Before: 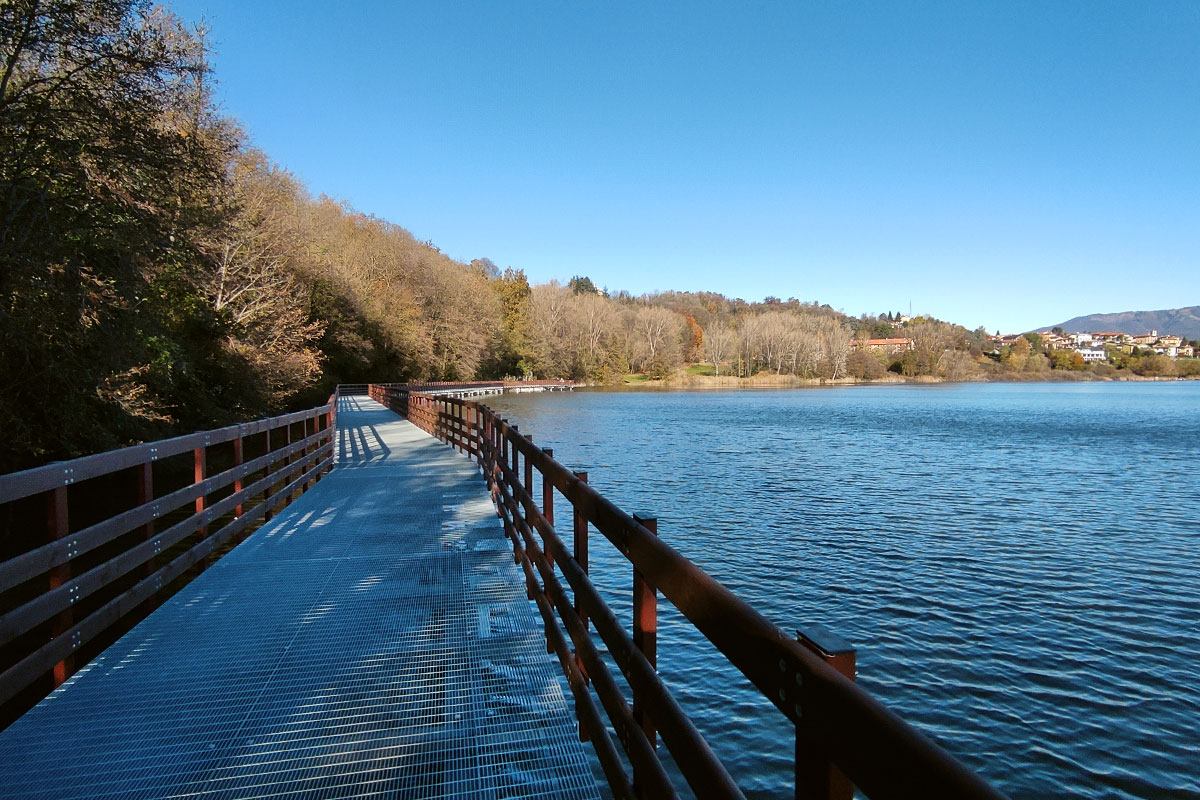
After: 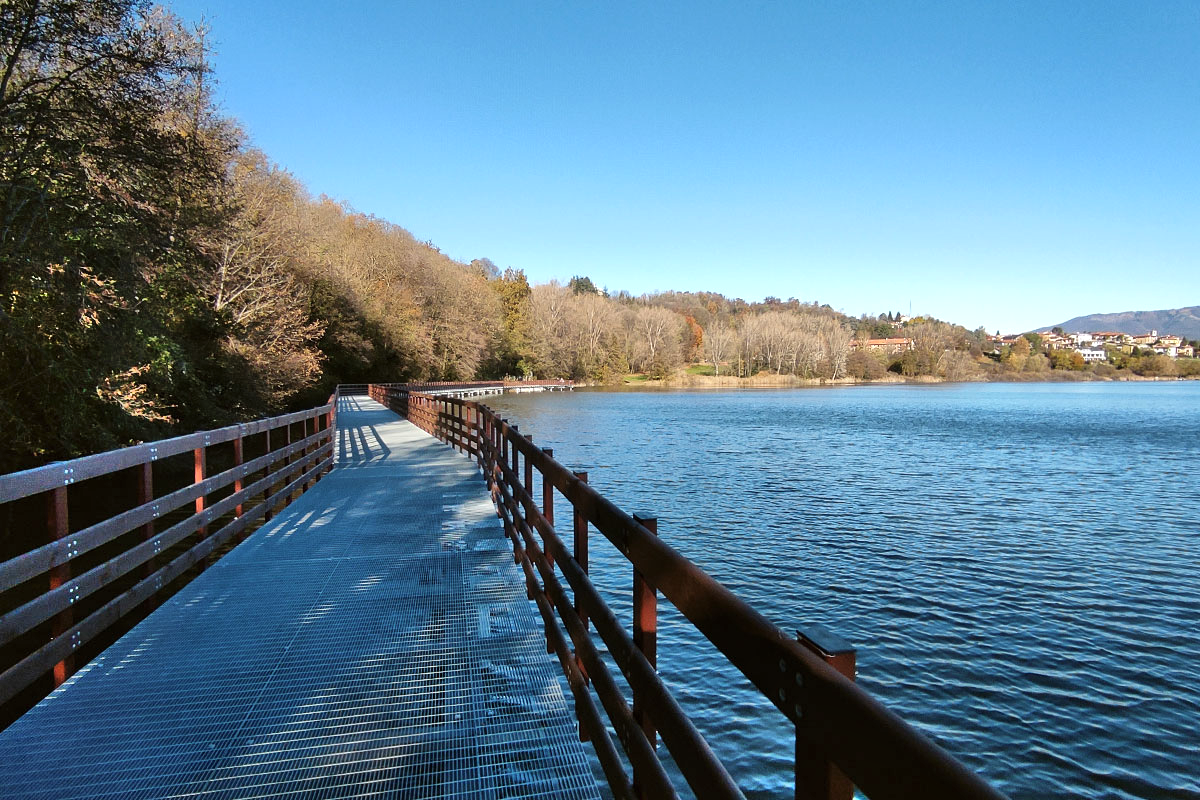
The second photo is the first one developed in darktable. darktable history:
shadows and highlights: radius 47.09, white point adjustment 6.78, compress 79.45%, soften with gaussian
